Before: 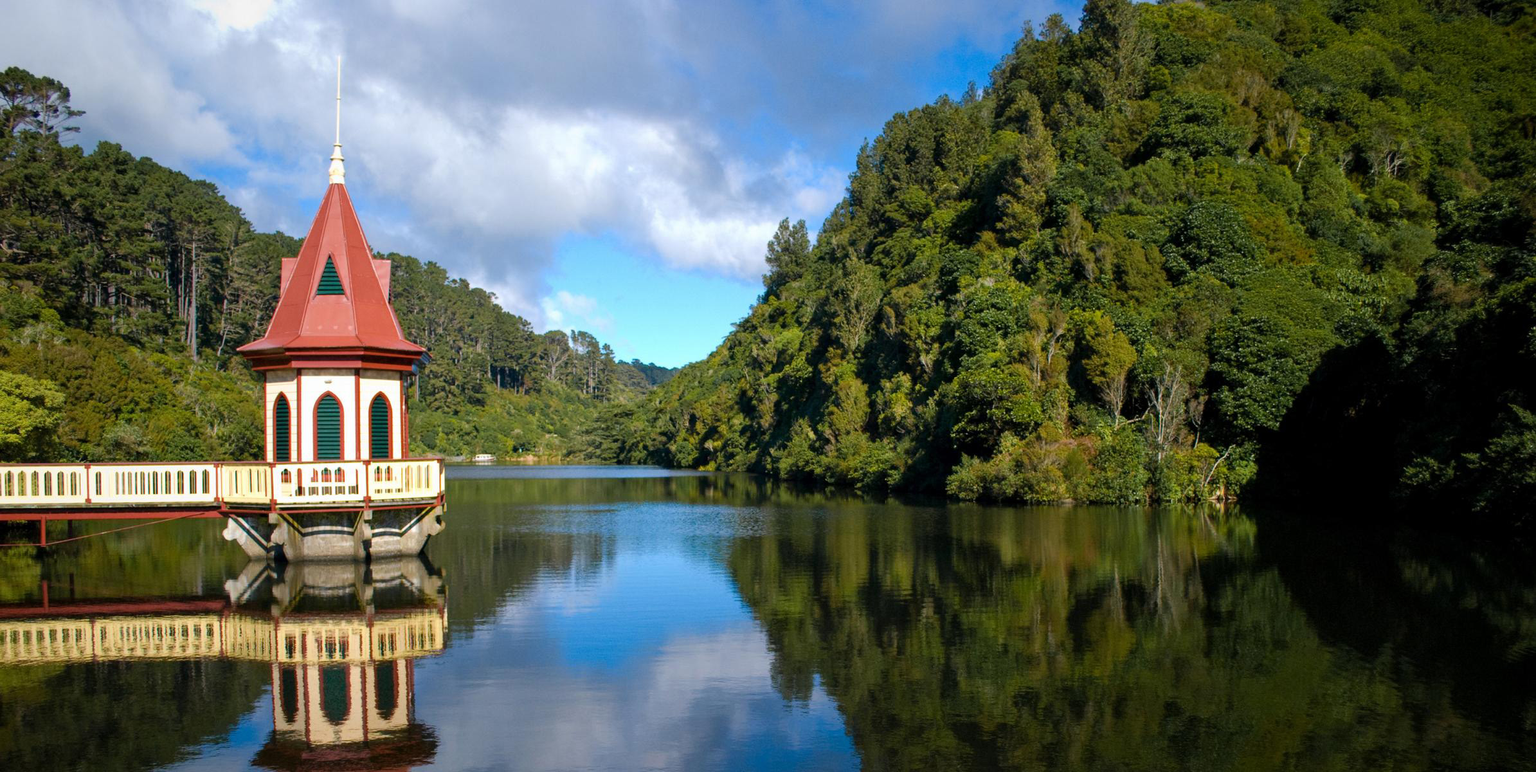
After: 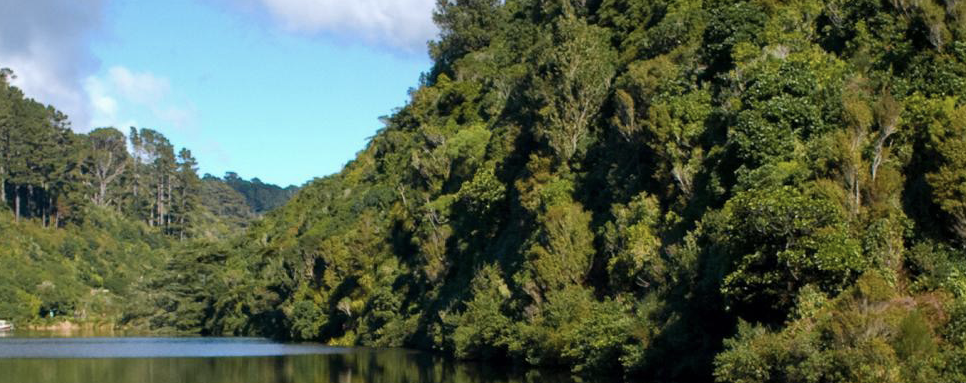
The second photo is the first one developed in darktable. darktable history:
crop: left 31.751%, top 32.172%, right 27.8%, bottom 35.83%
color correction: saturation 0.85
